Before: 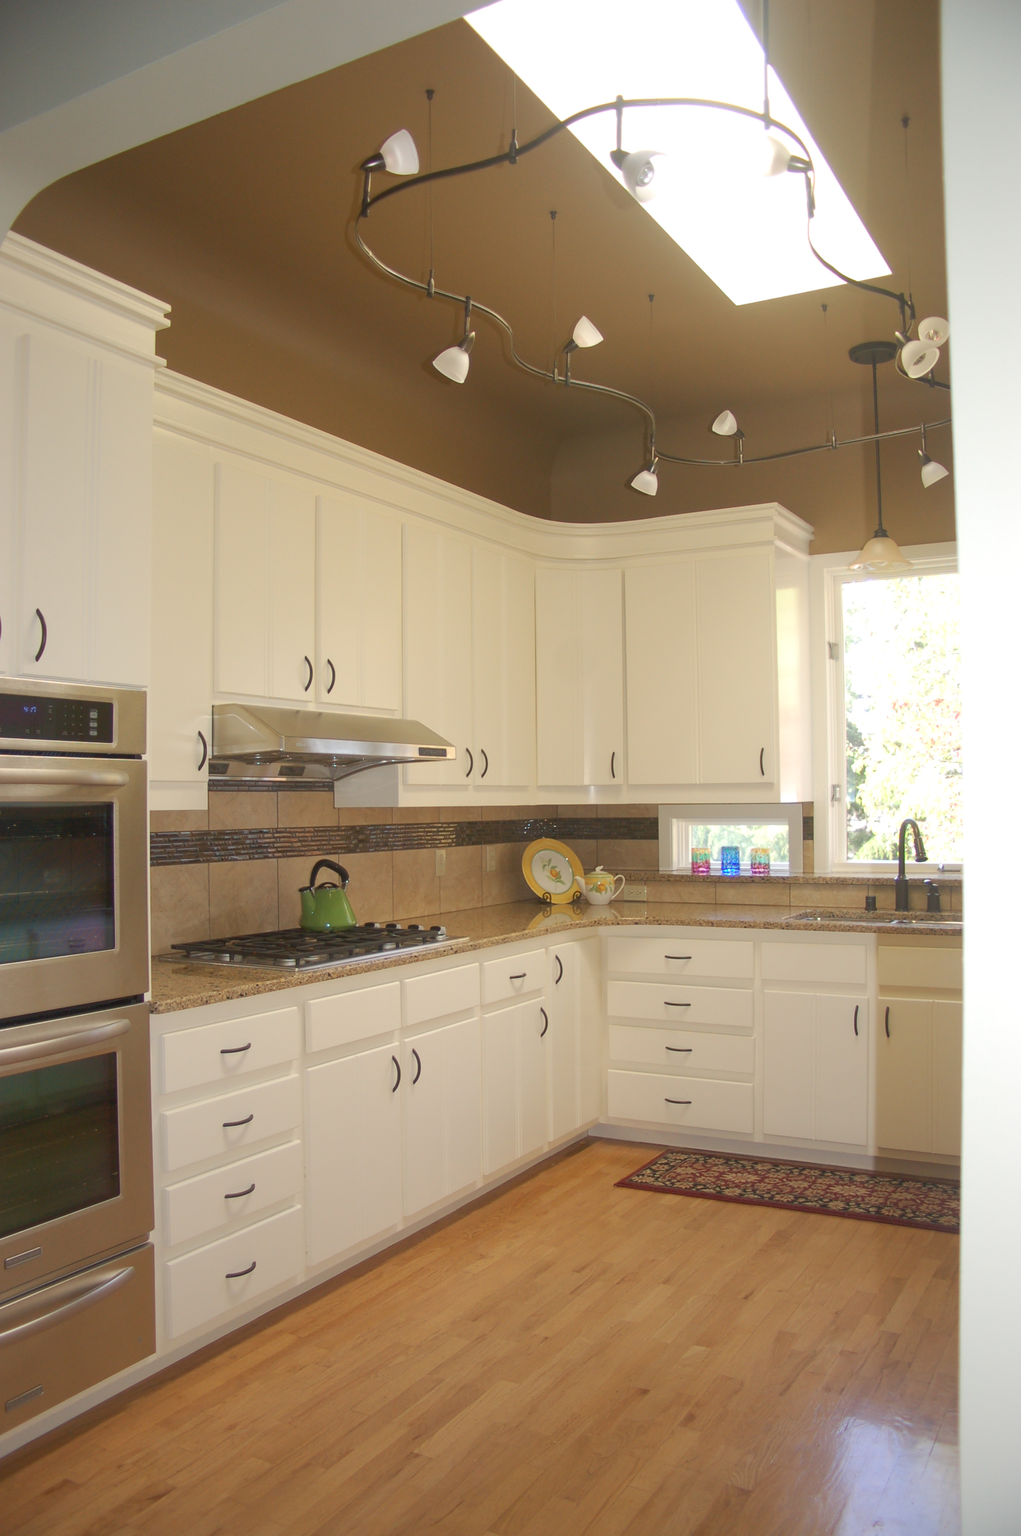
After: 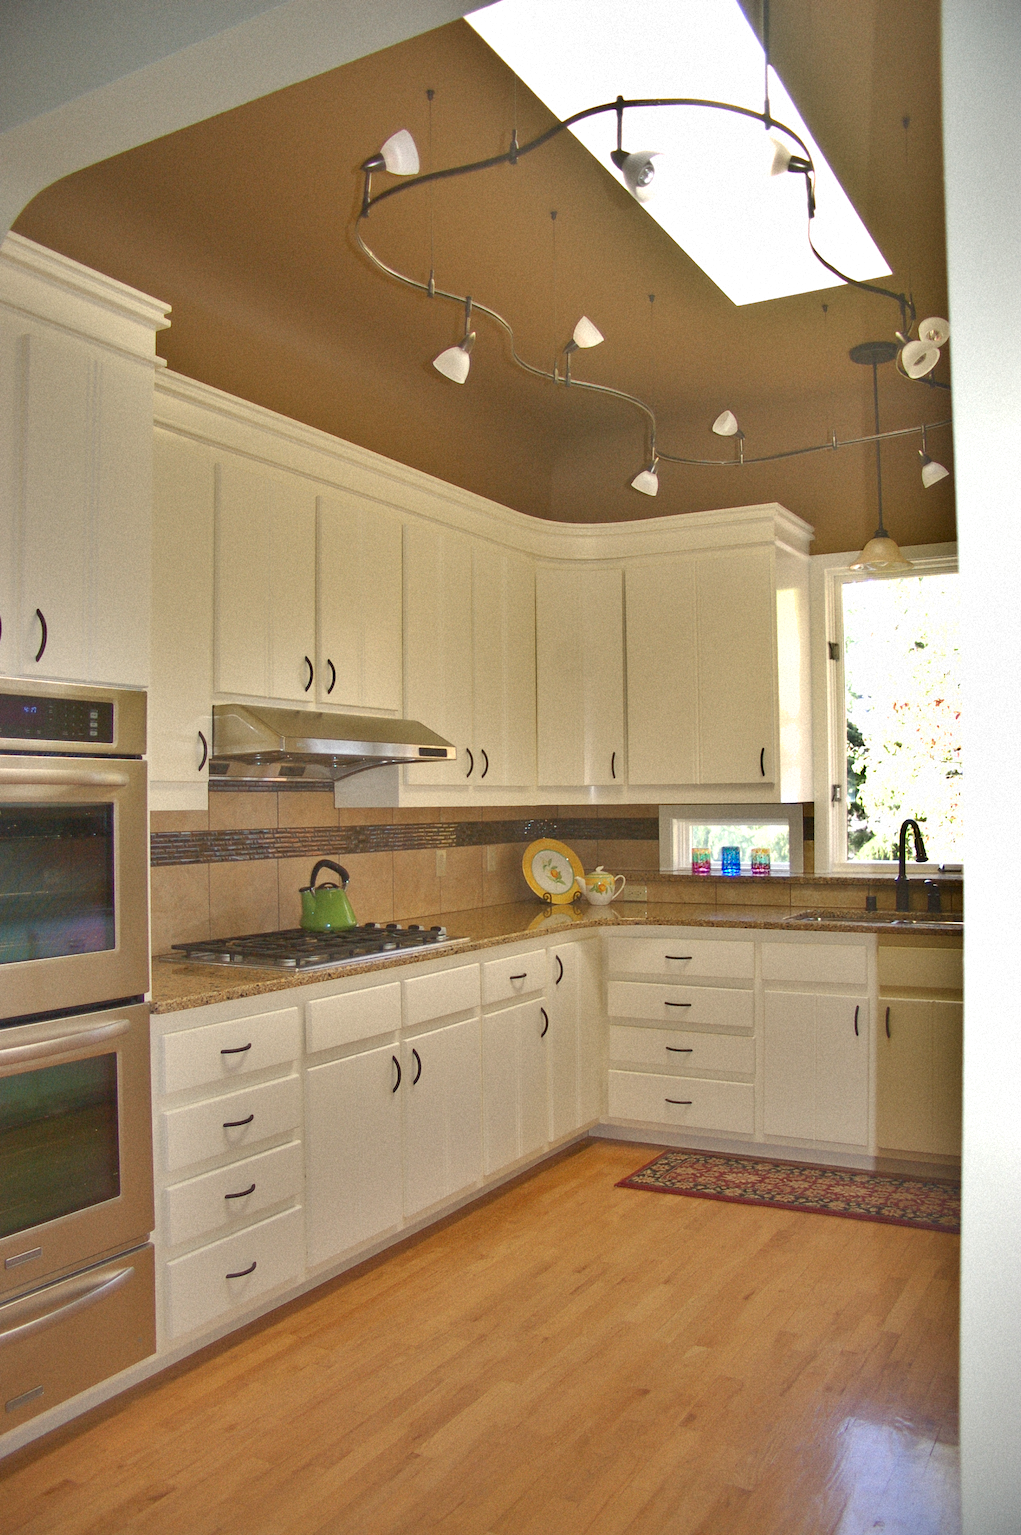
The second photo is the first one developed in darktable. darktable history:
levels: levels [0, 0.435, 0.917]
shadows and highlights: white point adjustment -3.64, highlights -63.34, highlights color adjustment 42%, soften with gaussian
grain: mid-tones bias 0%
